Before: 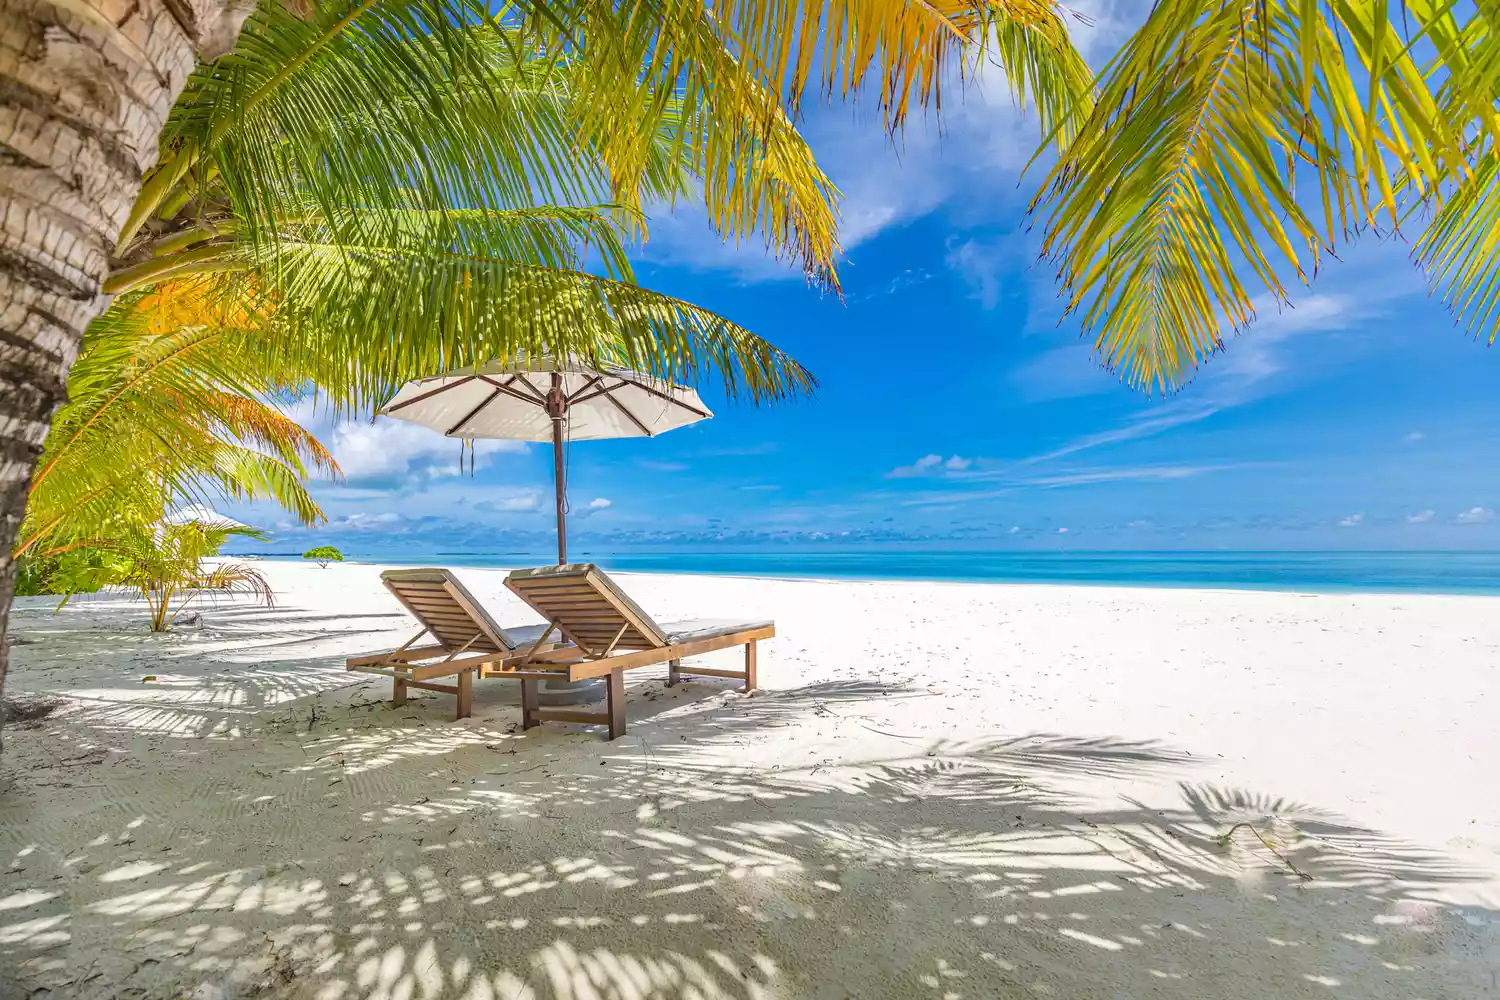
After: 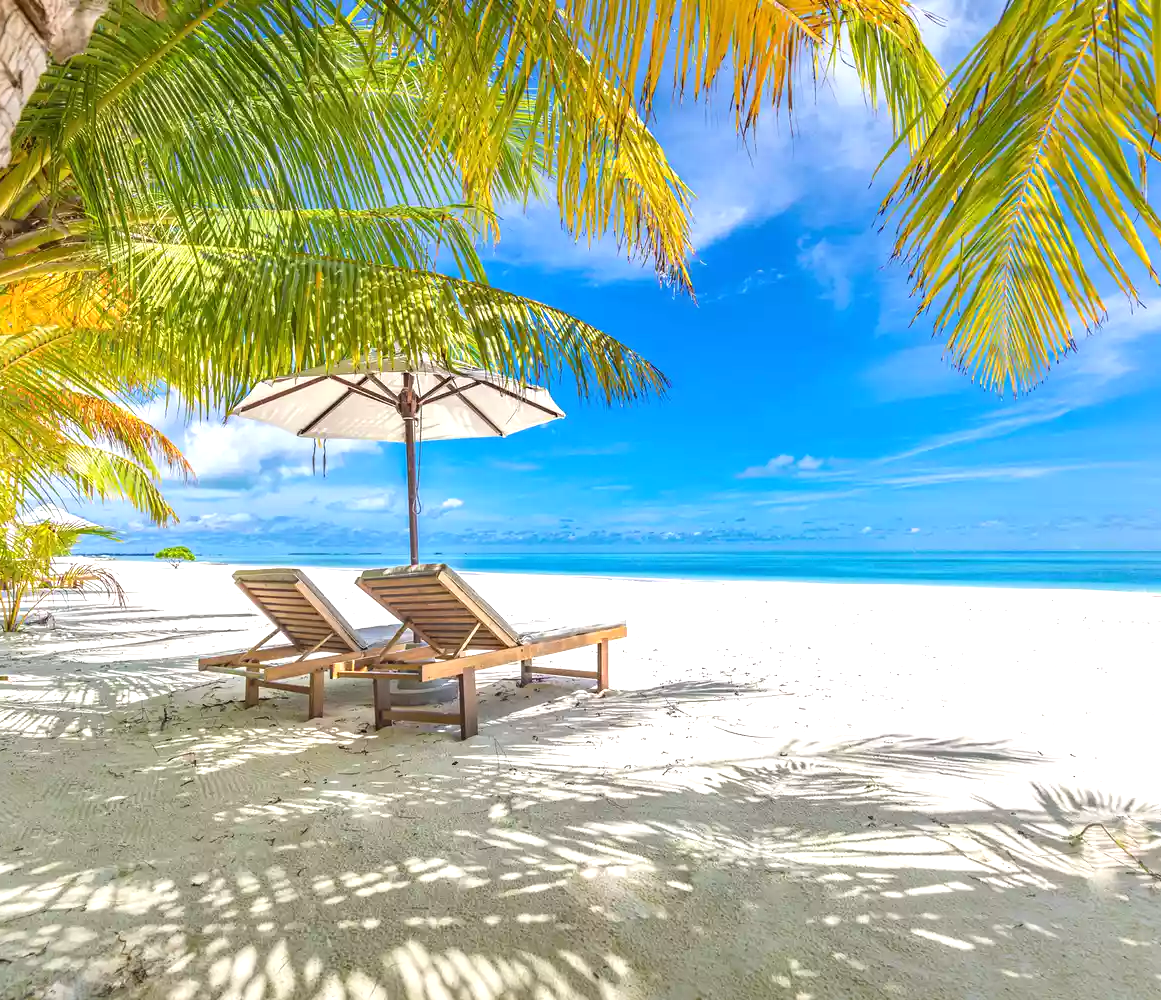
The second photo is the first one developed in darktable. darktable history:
crop: left 9.88%, right 12.664%
exposure: black level correction 0, exposure 0.5 EV, compensate highlight preservation false
